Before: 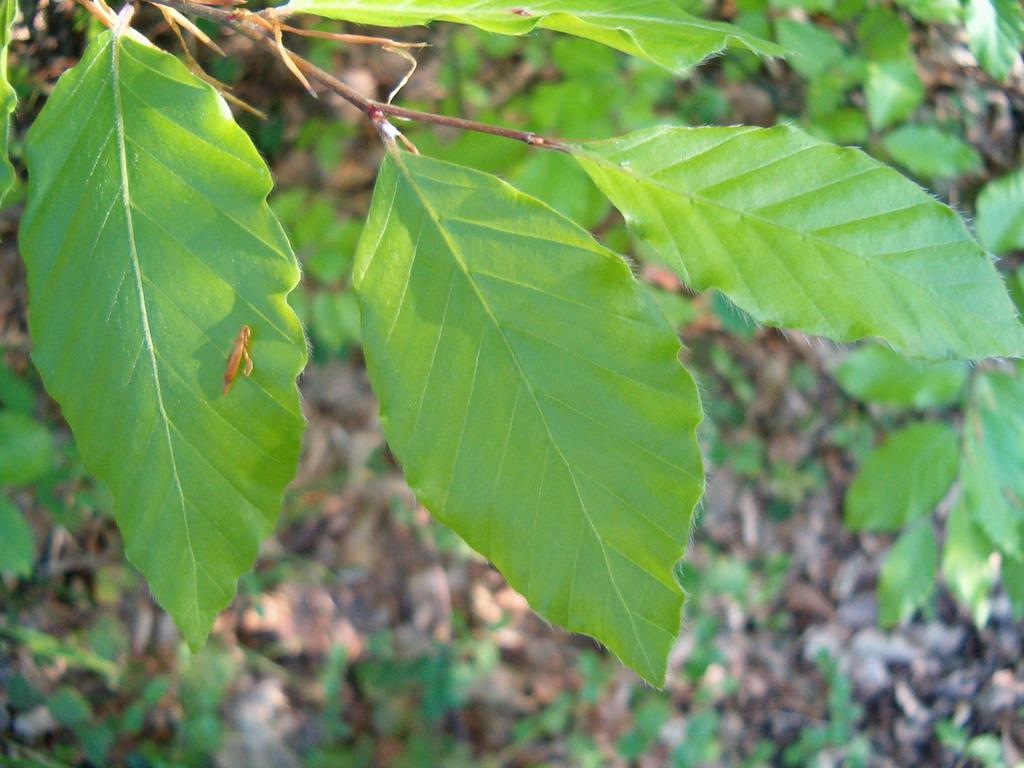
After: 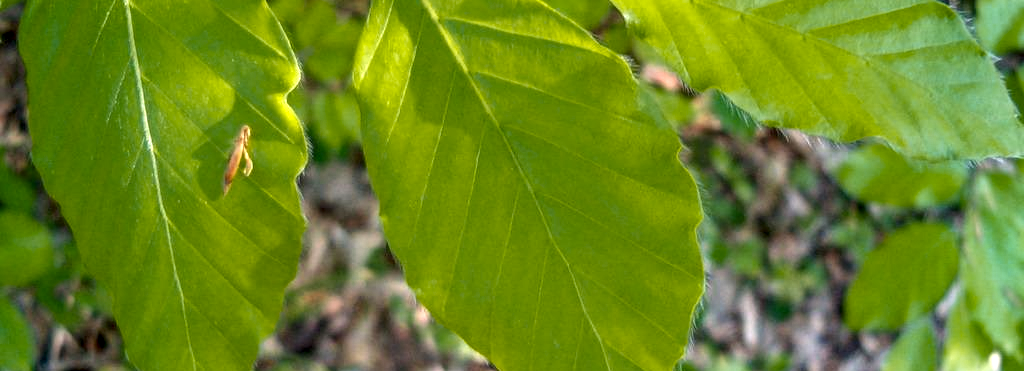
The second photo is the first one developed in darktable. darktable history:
color zones: curves: ch0 [(0.099, 0.624) (0.257, 0.596) (0.384, 0.376) (0.529, 0.492) (0.697, 0.564) (0.768, 0.532) (0.908, 0.644)]; ch1 [(0.112, 0.564) (0.254, 0.612) (0.432, 0.676) (0.592, 0.456) (0.743, 0.684) (0.888, 0.536)]; ch2 [(0.25, 0.5) (0.469, 0.36) (0.75, 0.5)]
crop and rotate: top 26.056%, bottom 25.543%
local contrast: highlights 12%, shadows 38%, detail 183%, midtone range 0.471
